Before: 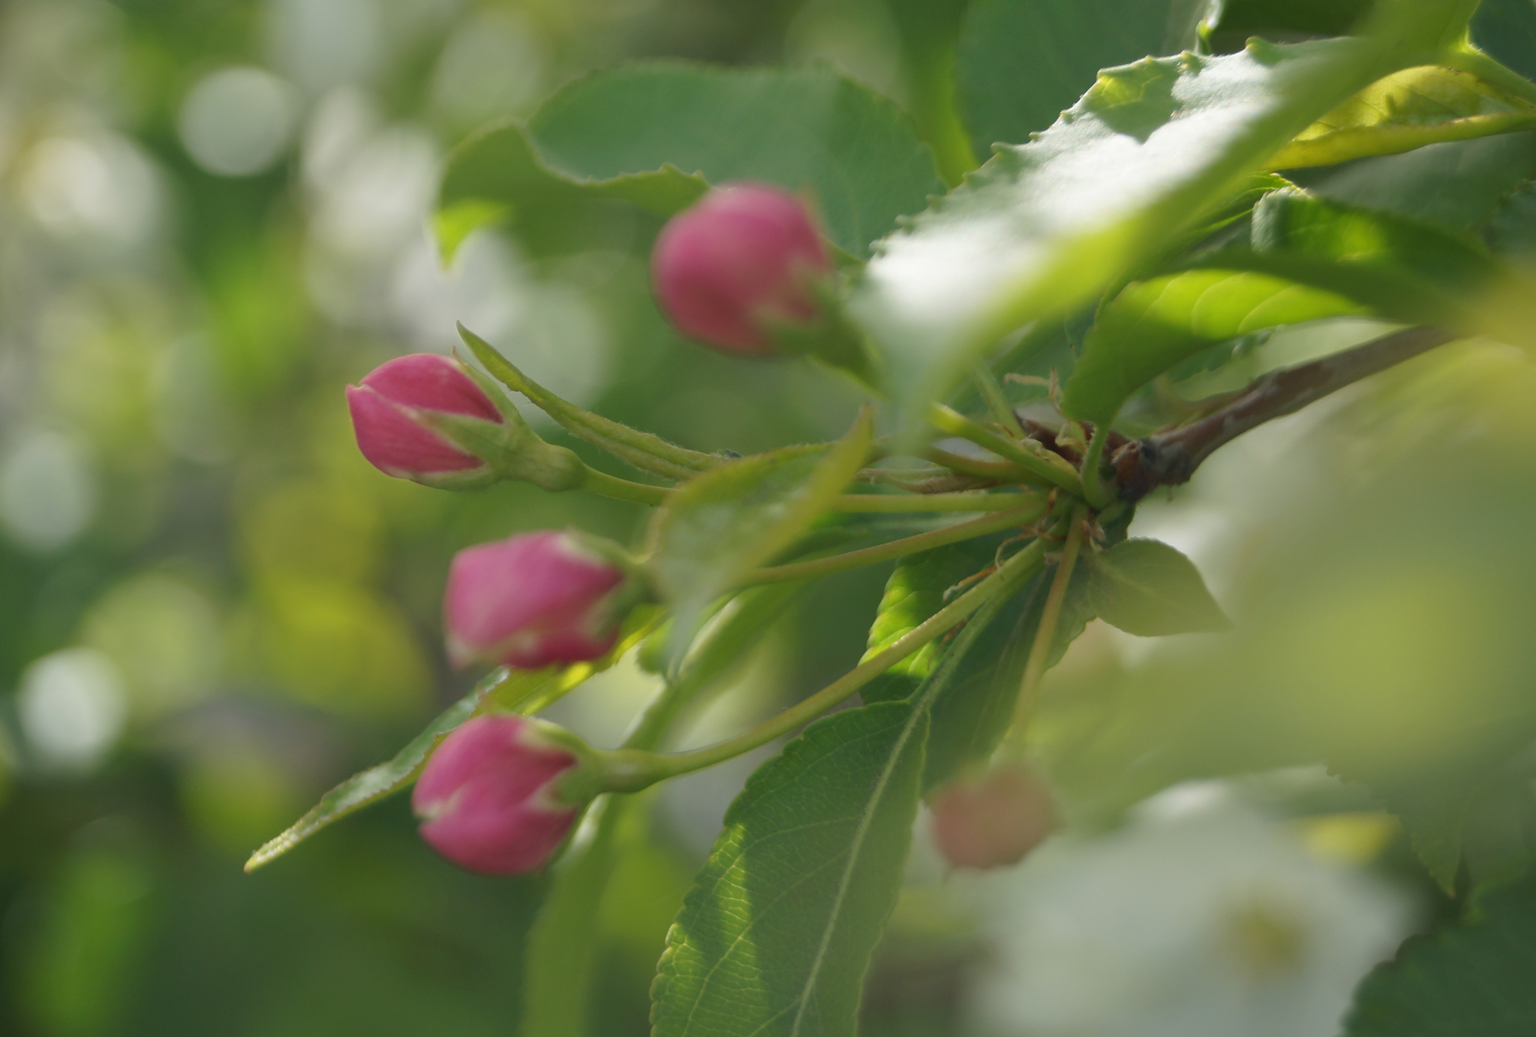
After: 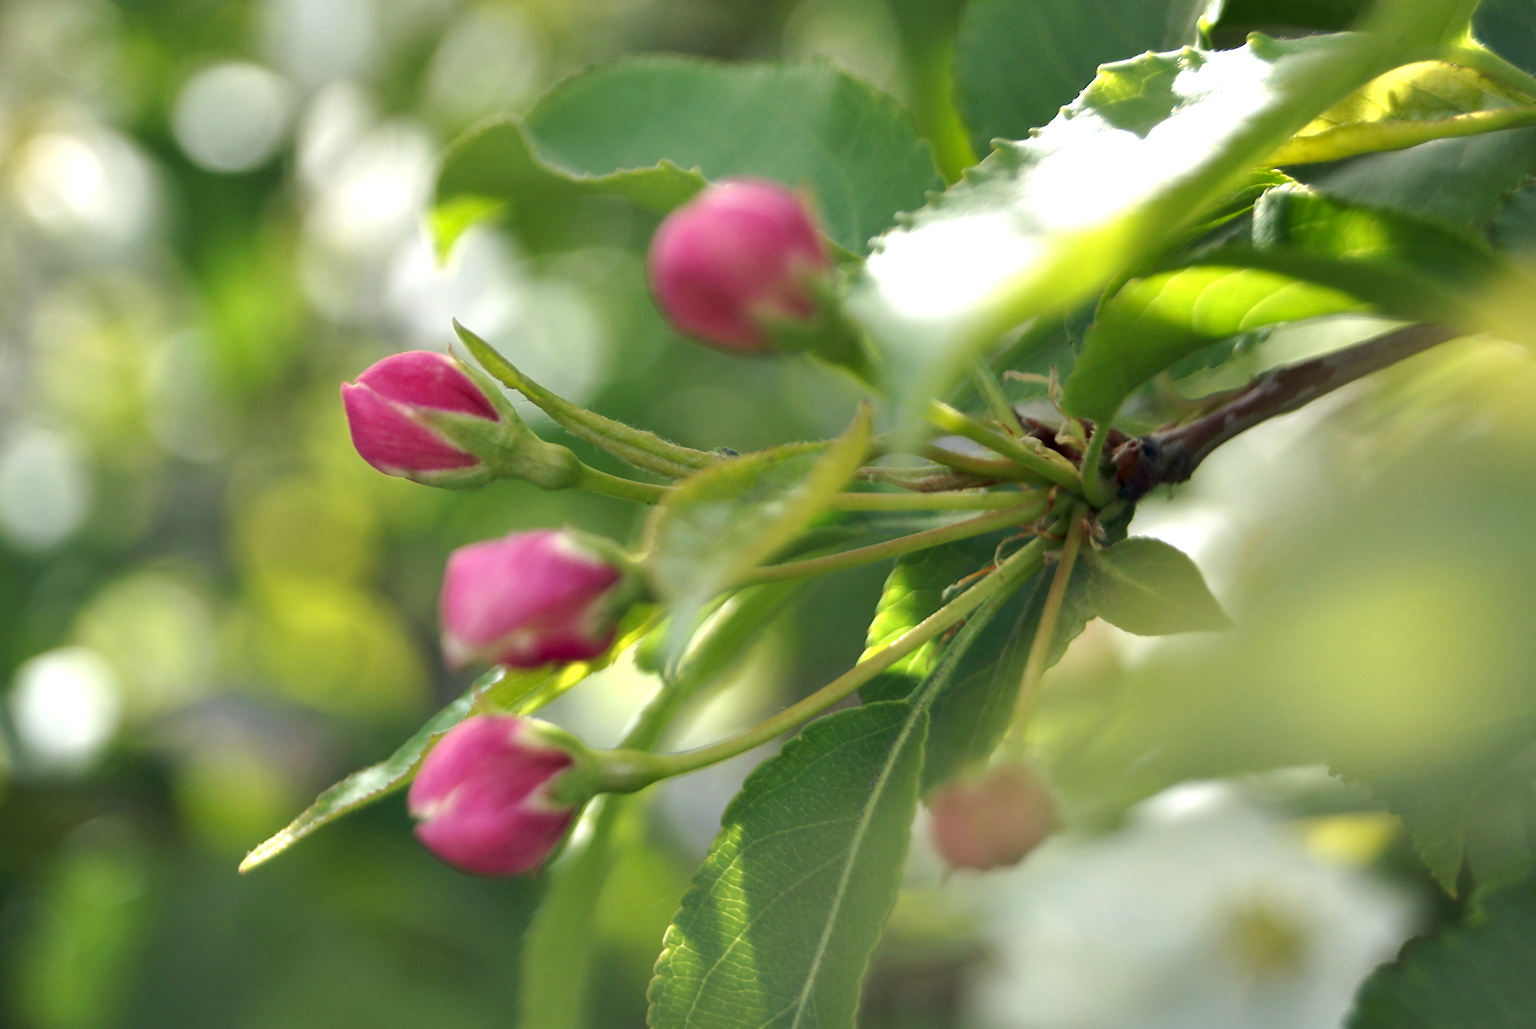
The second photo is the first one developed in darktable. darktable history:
contrast equalizer: octaves 7, y [[0.6 ×6], [0.55 ×6], [0 ×6], [0 ×6], [0 ×6]]
crop: left 0.493%, top 0.524%, right 0.128%, bottom 0.807%
exposure: black level correction -0.002, exposure 0.542 EV, compensate exposure bias true, compensate highlight preservation false
